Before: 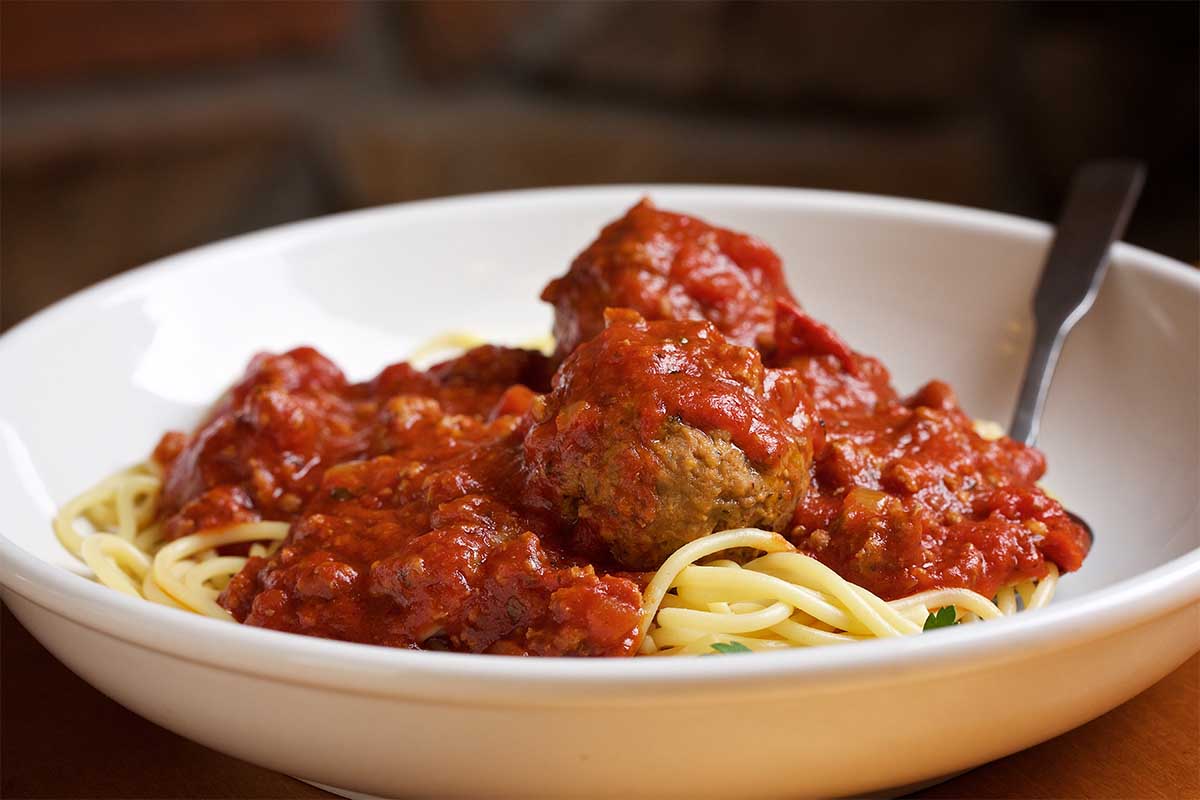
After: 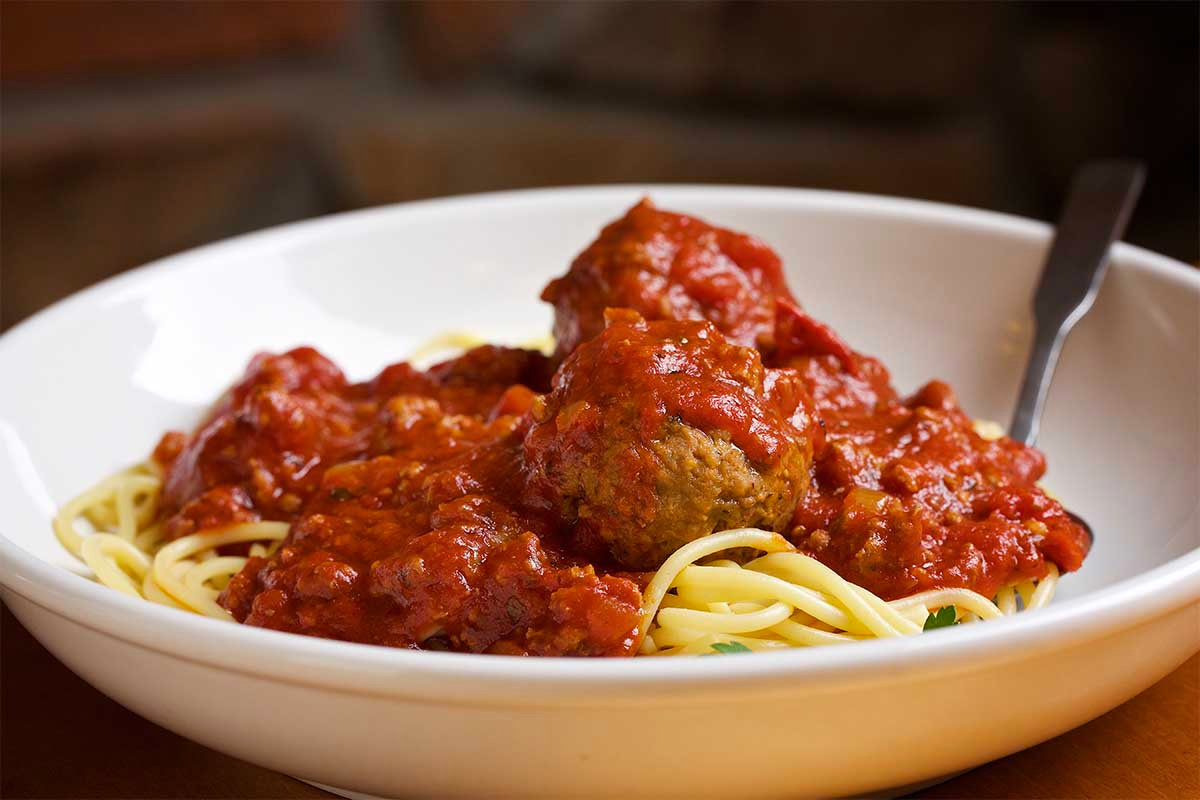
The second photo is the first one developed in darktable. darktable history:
color balance rgb: linear chroma grading › global chroma 10.241%, perceptual saturation grading › global saturation 0.365%
